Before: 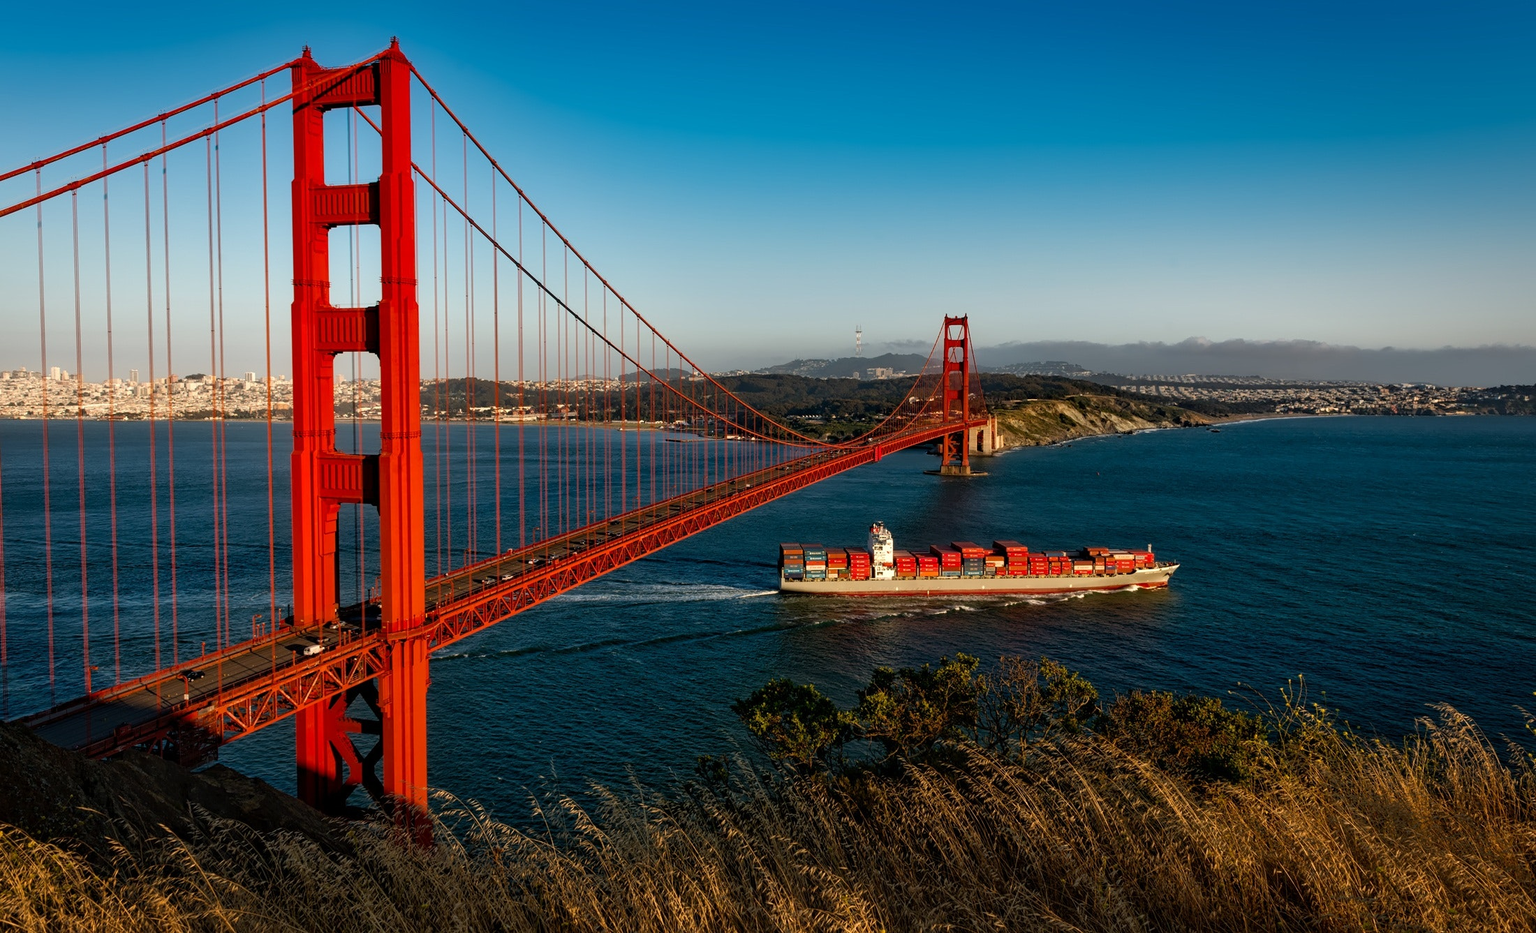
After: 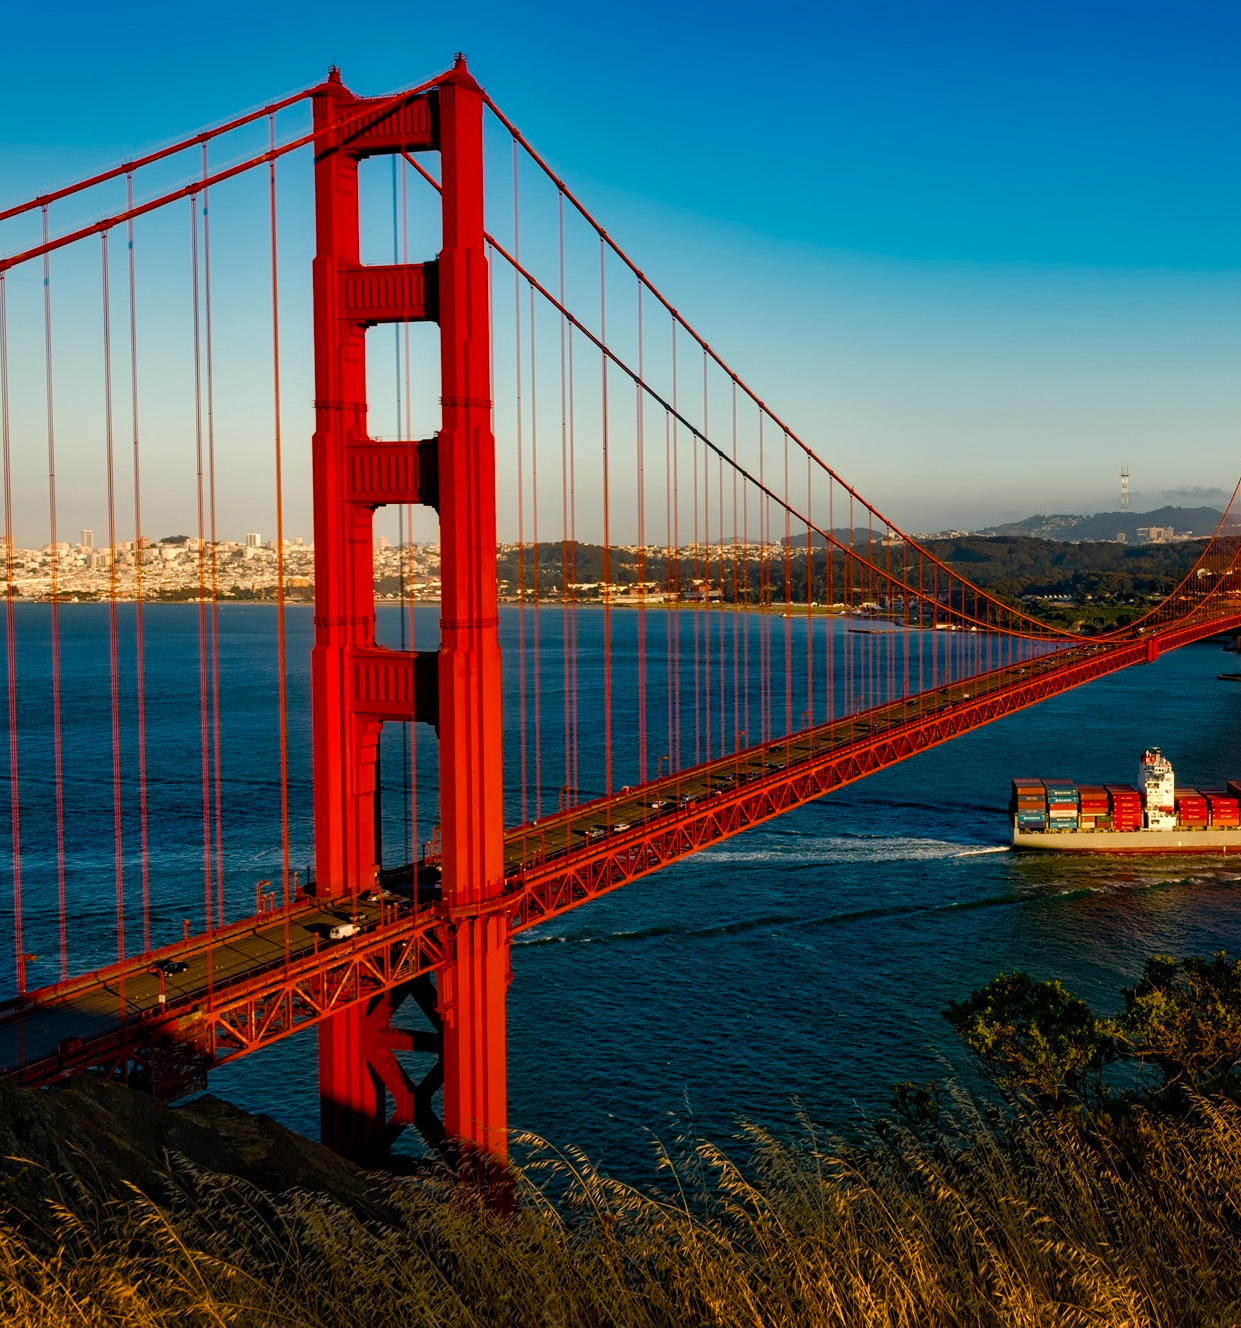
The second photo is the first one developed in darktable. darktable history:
crop: left 4.8%, right 38.754%
color balance rgb: shadows lift › hue 85.13°, highlights gain › chroma 3%, highlights gain › hue 76.57°, linear chroma grading › global chroma 1.271%, linear chroma grading › mid-tones -0.914%, perceptual saturation grading › global saturation 34.588%, perceptual saturation grading › highlights -24.952%, perceptual saturation grading › shadows 49.416%
